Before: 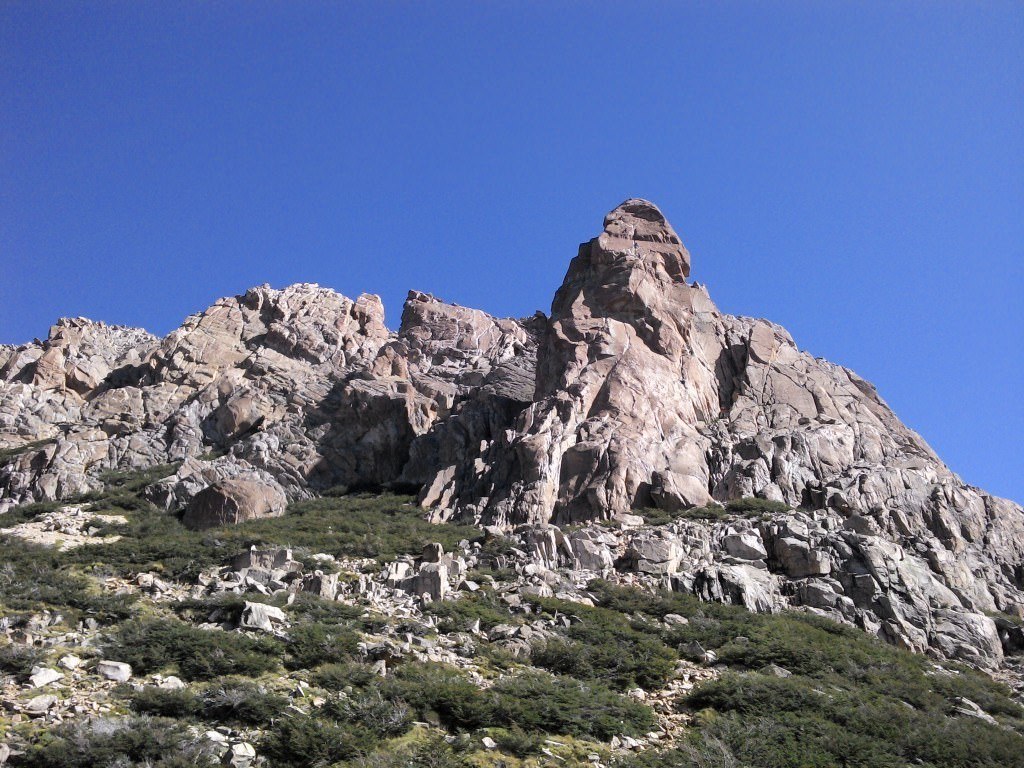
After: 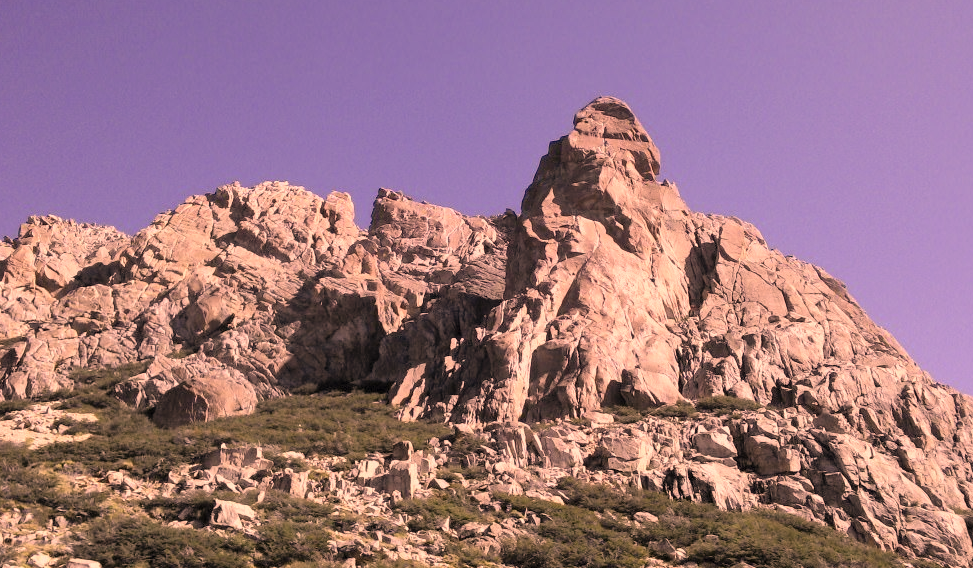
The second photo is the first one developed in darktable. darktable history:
contrast brightness saturation: contrast 0.07, brightness 0.08, saturation 0.18
crop and rotate: left 2.991%, top 13.302%, right 1.981%, bottom 12.636%
color correction: highlights a* 40, highlights b* 40, saturation 0.69
